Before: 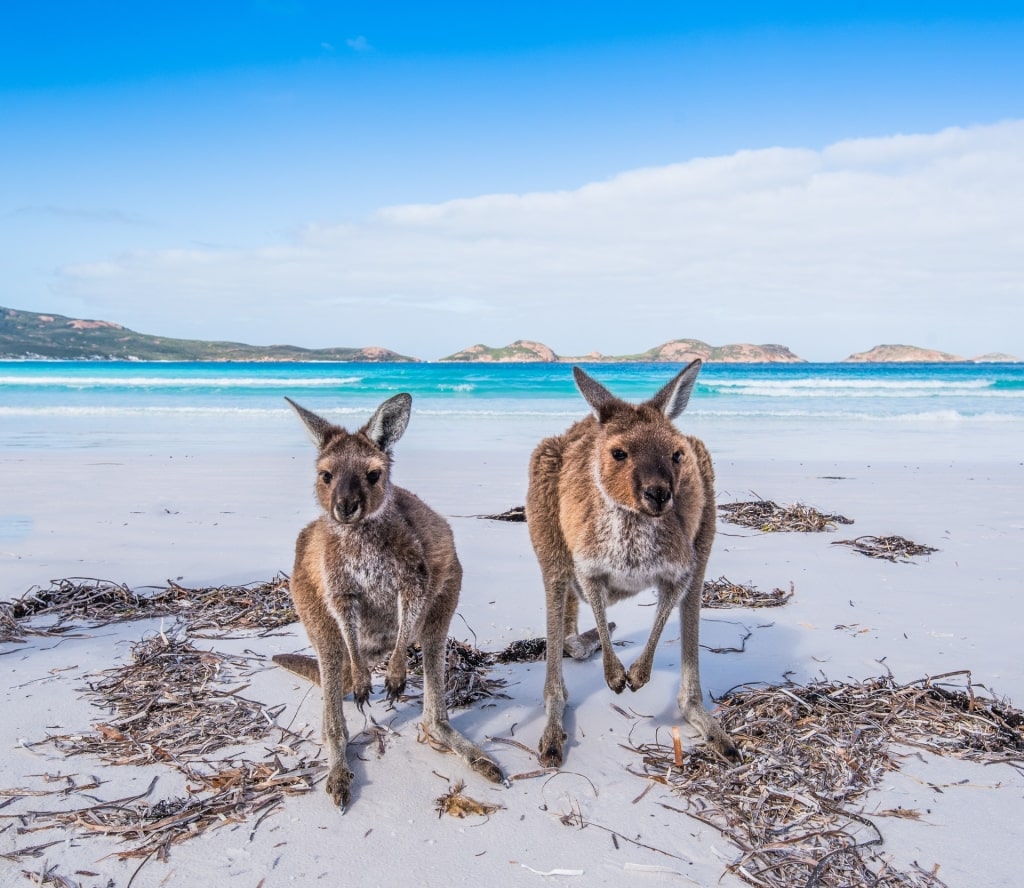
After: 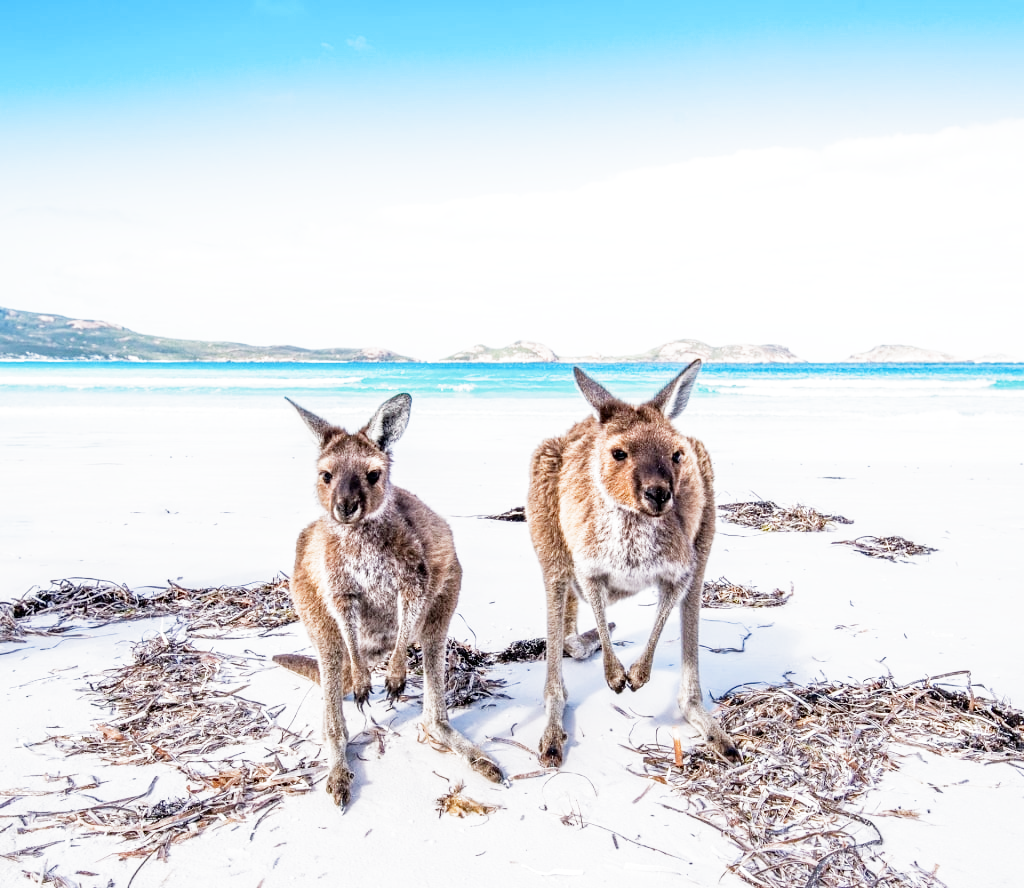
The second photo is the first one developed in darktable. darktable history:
filmic rgb: middle gray luminance 12.74%, black relative exposure -10.13 EV, white relative exposure 3.47 EV, threshold 6 EV, target black luminance 0%, hardness 5.74, latitude 44.69%, contrast 1.221, highlights saturation mix 5%, shadows ↔ highlights balance 26.78%, add noise in highlights 0, preserve chrominance no, color science v3 (2019), use custom middle-gray values true, iterations of high-quality reconstruction 0, contrast in highlights soft, enable highlight reconstruction true
exposure: exposure 0.6 EV, compensate highlight preservation false
